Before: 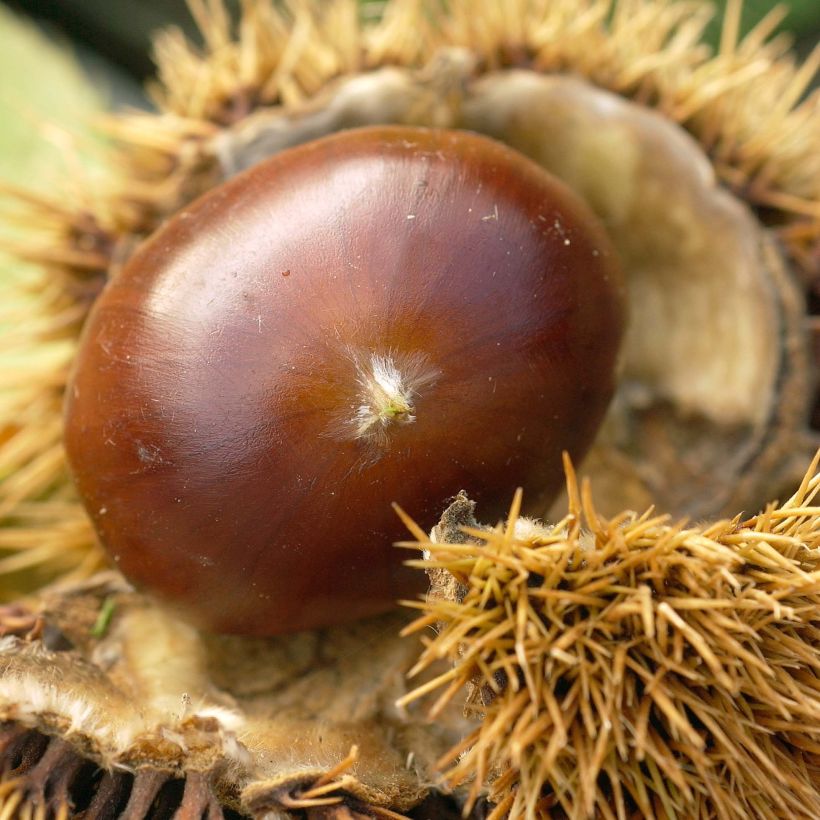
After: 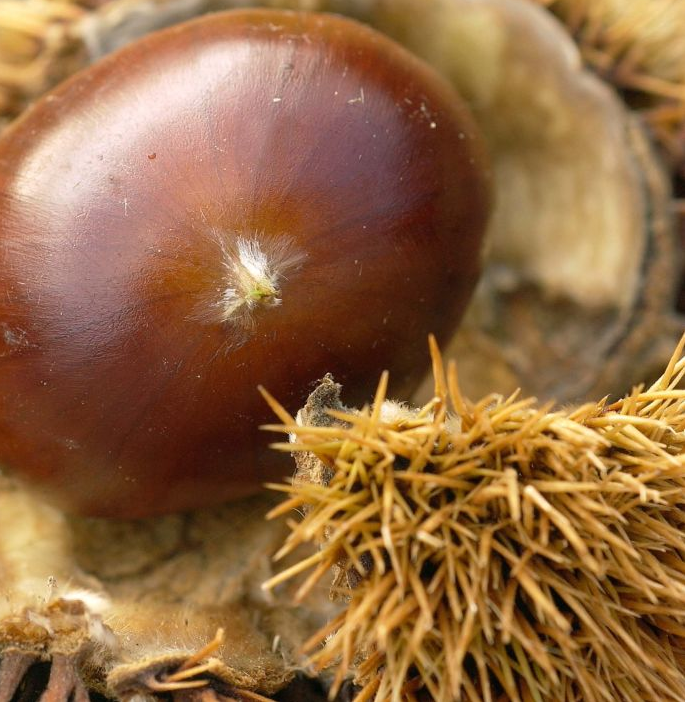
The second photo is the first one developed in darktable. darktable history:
crop: left 16.375%, top 14.385%
